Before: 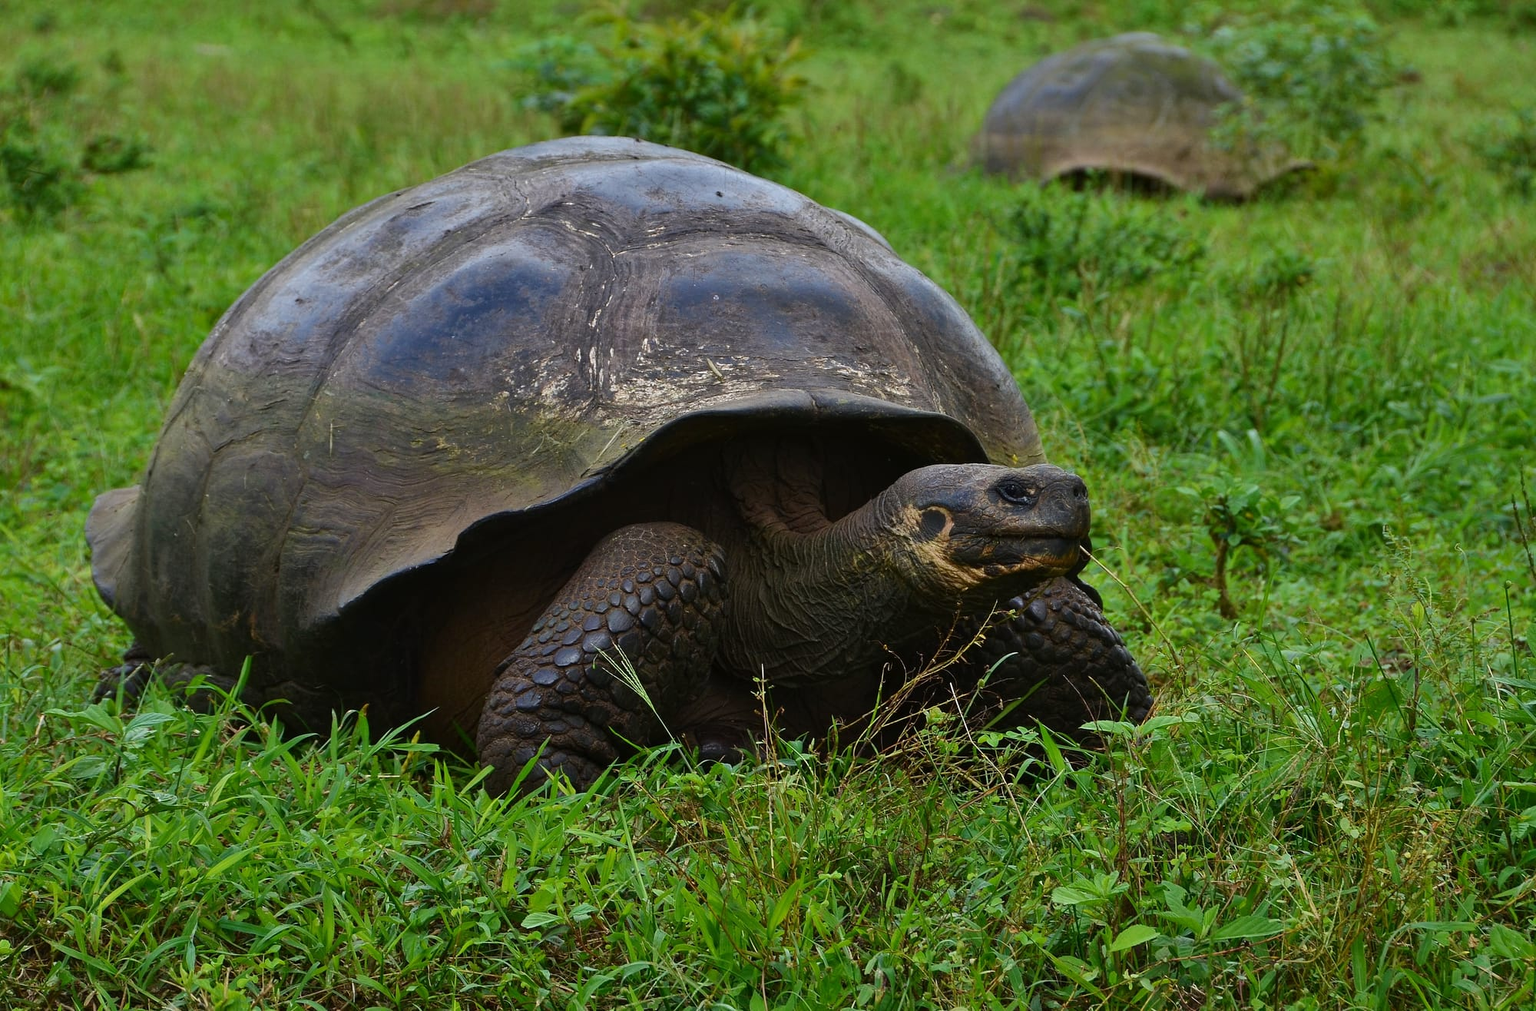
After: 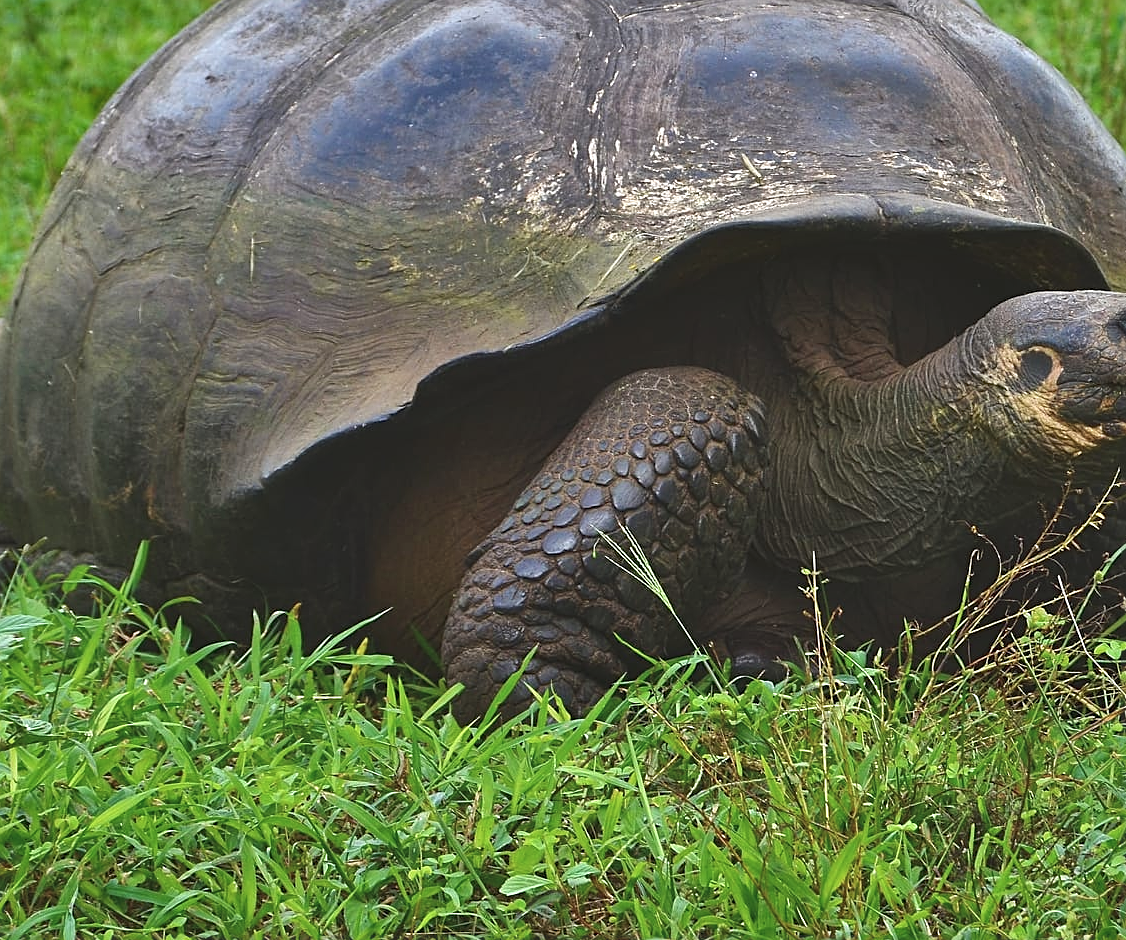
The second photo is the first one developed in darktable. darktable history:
crop: left 8.966%, top 23.852%, right 34.699%, bottom 4.703%
exposure: black level correction 0, exposure 0.7 EV, compensate exposure bias true, compensate highlight preservation false
tone equalizer: on, module defaults
sharpen: on, module defaults
shadows and highlights: white point adjustment -3.64, highlights -63.34, highlights color adjustment 42%, soften with gaussian
contrast brightness saturation: contrast 0.01, saturation -0.05
color balance: lift [1.007, 1, 1, 1], gamma [1.097, 1, 1, 1]
